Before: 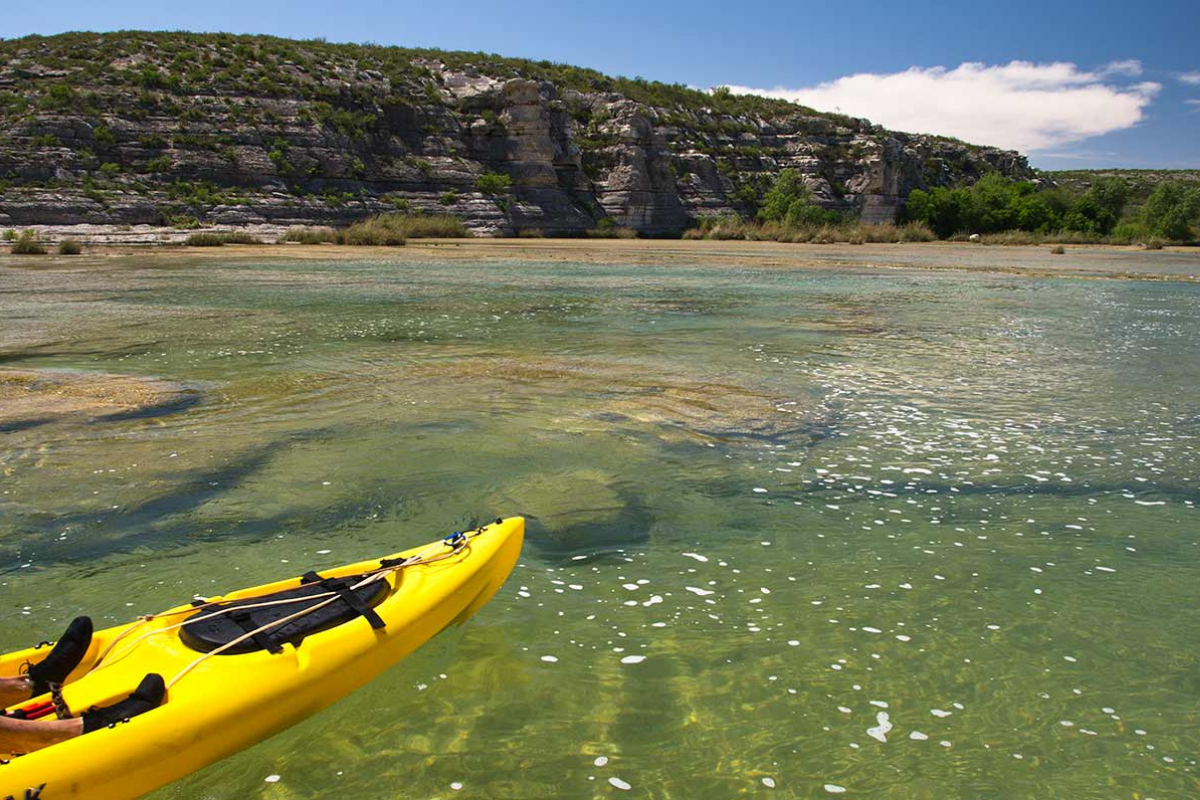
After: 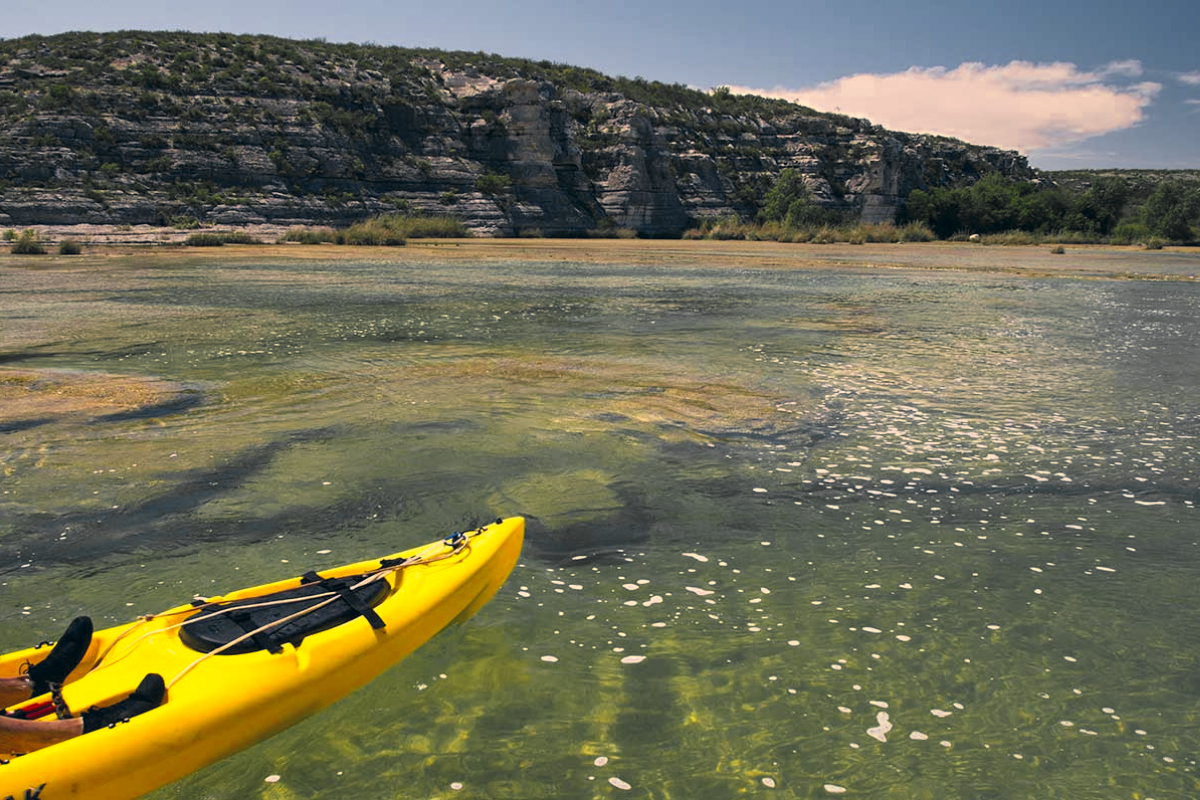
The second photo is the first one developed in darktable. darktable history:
color correction: highlights a* 10.32, highlights b* 14.66, shadows a* -9.59, shadows b* -15.02
color zones: curves: ch0 [(0.035, 0.242) (0.25, 0.5) (0.384, 0.214) (0.488, 0.255) (0.75, 0.5)]; ch1 [(0.063, 0.379) (0.25, 0.5) (0.354, 0.201) (0.489, 0.085) (0.729, 0.271)]; ch2 [(0.25, 0.5) (0.38, 0.517) (0.442, 0.51) (0.735, 0.456)]
